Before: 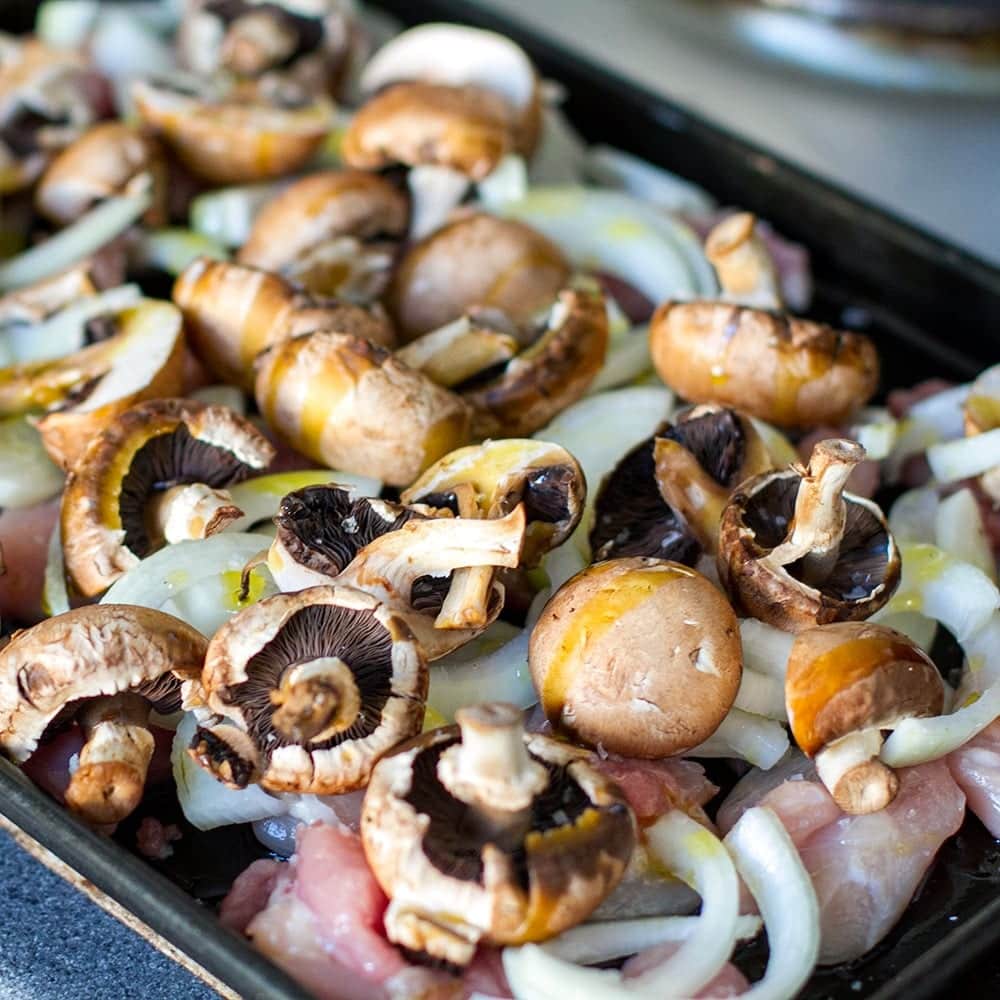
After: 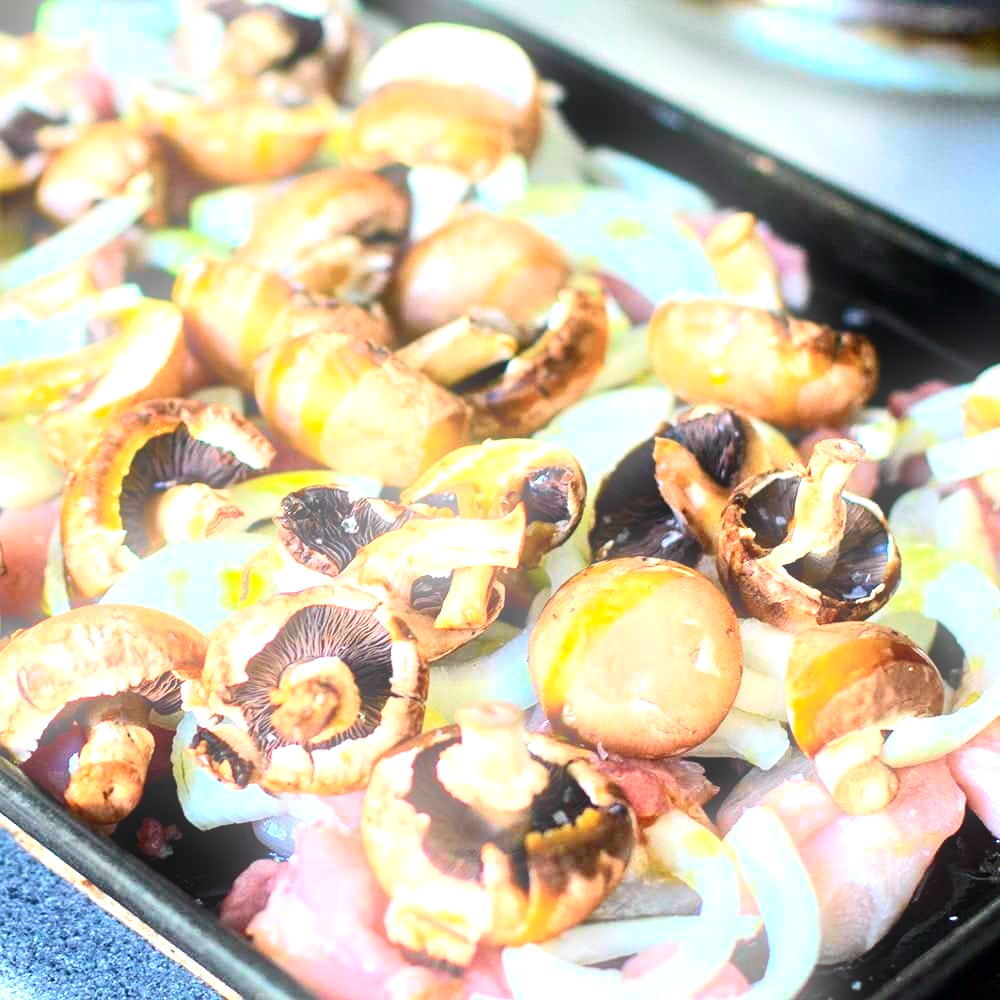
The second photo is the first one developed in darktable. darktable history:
tone equalizer: -8 EV -0.417 EV, -7 EV -0.389 EV, -6 EV -0.333 EV, -5 EV -0.222 EV, -3 EV 0.222 EV, -2 EV 0.333 EV, -1 EV 0.389 EV, +0 EV 0.417 EV, edges refinement/feathering 500, mask exposure compensation -1.57 EV, preserve details no
exposure: exposure 0.999 EV, compensate highlight preservation false
tone curve: curves: ch0 [(0, 0) (0.051, 0.03) (0.096, 0.071) (0.251, 0.234) (0.461, 0.515) (0.605, 0.692) (0.761, 0.824) (0.881, 0.907) (1, 0.984)]; ch1 [(0, 0) (0.1, 0.038) (0.318, 0.243) (0.399, 0.351) (0.478, 0.469) (0.499, 0.499) (0.534, 0.541) (0.567, 0.592) (0.601, 0.629) (0.666, 0.7) (1, 1)]; ch2 [(0, 0) (0.453, 0.45) (0.479, 0.483) (0.504, 0.499) (0.52, 0.519) (0.541, 0.559) (0.601, 0.622) (0.824, 0.815) (1, 1)], color space Lab, independent channels, preserve colors none
bloom: size 9%, threshold 100%, strength 7%
